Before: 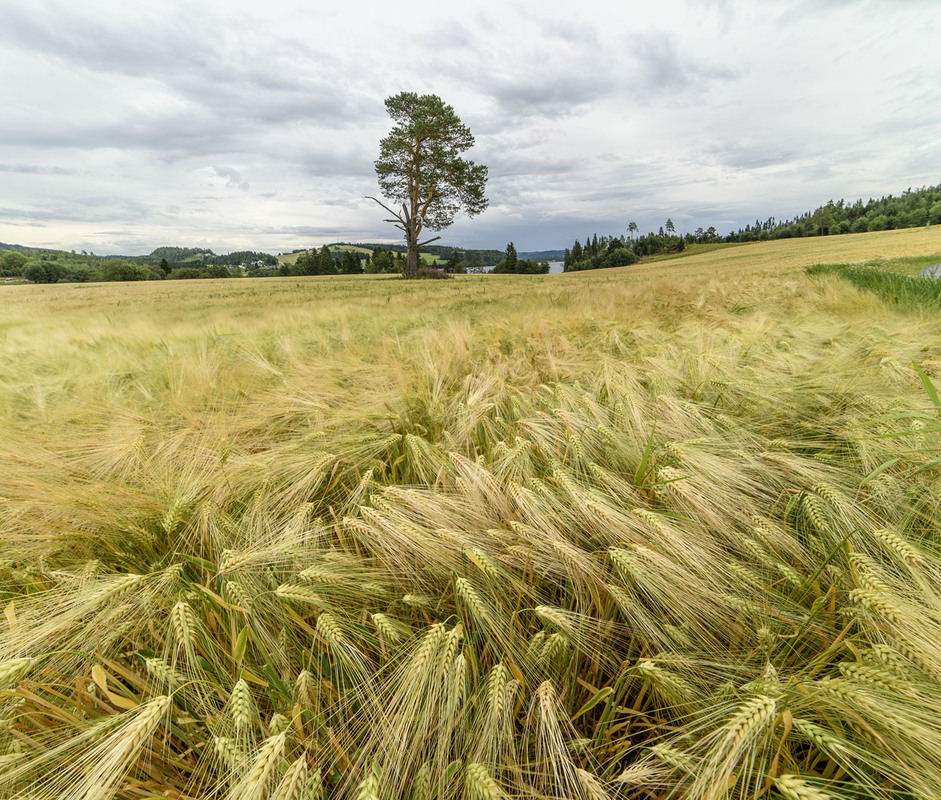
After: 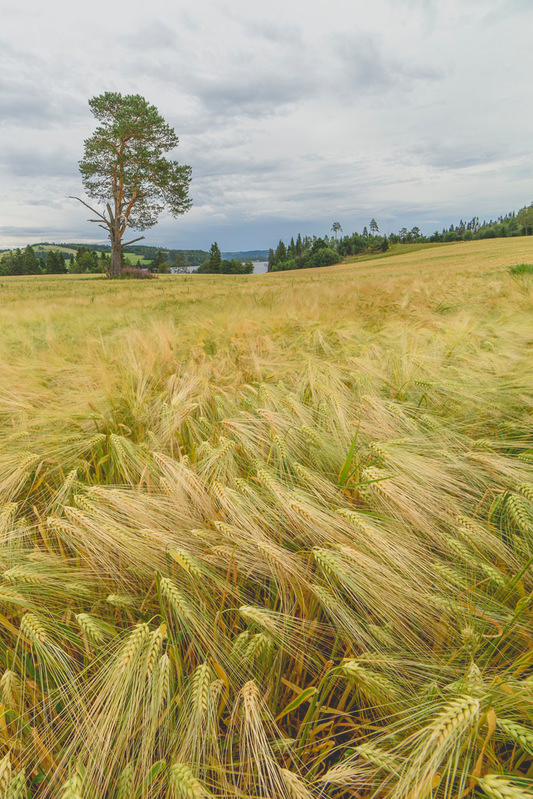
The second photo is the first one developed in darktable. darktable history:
crop: left 31.458%, top 0%, right 11.876%
tone curve: curves: ch0 [(0, 0.172) (1, 0.91)], color space Lab, independent channels, preserve colors none
